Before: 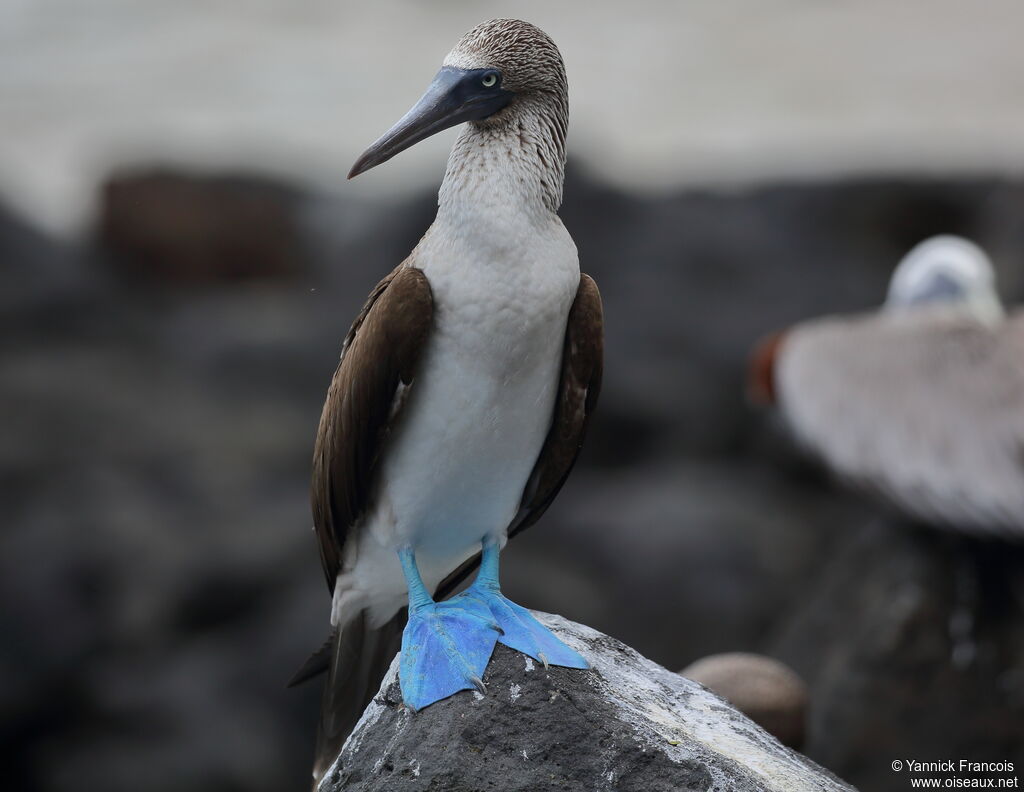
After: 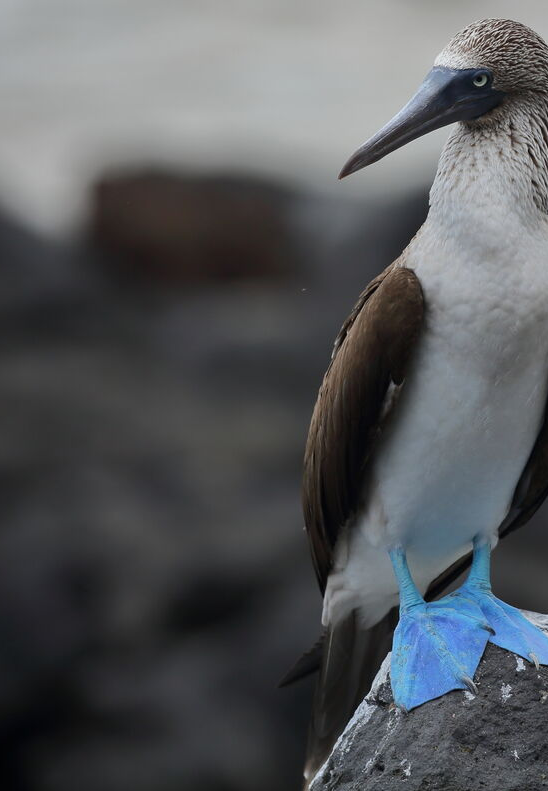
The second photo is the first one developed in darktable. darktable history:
crop: left 0.89%, right 45.54%, bottom 0.09%
